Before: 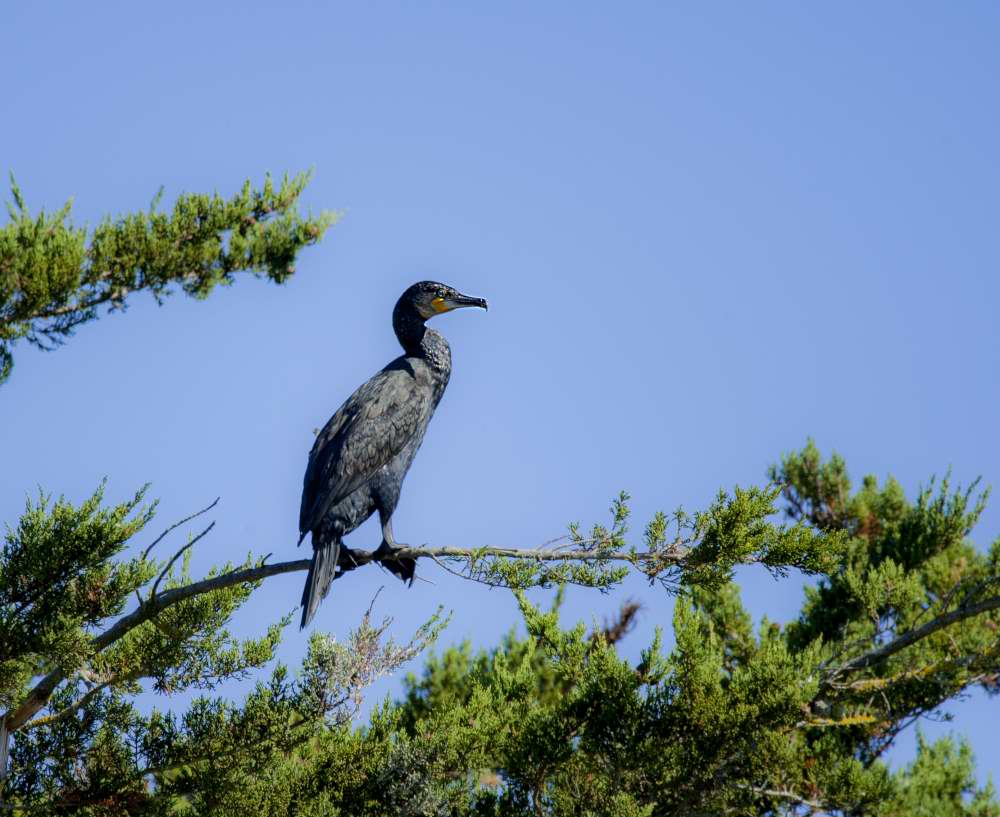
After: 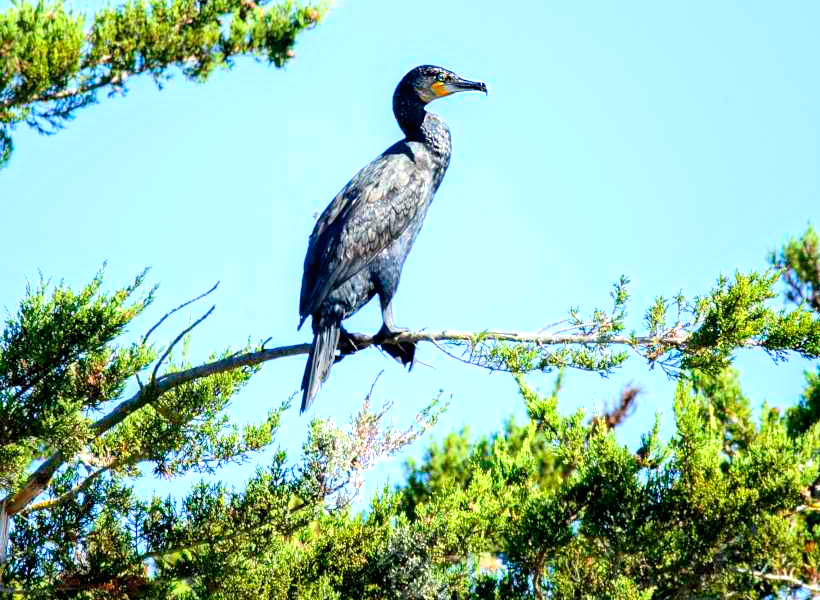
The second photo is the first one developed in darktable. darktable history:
exposure: black level correction 0, exposure 1.741 EV, compensate exposure bias true, compensate highlight preservation false
crop: top 26.531%, right 17.959%
tone equalizer: -8 EV -0.002 EV, -7 EV 0.005 EV, -6 EV -0.009 EV, -5 EV 0.011 EV, -4 EV -0.012 EV, -3 EV 0.007 EV, -2 EV -0.062 EV, -1 EV -0.293 EV, +0 EV -0.582 EV, smoothing diameter 2%, edges refinement/feathering 20, mask exposure compensation -1.57 EV, filter diffusion 5
